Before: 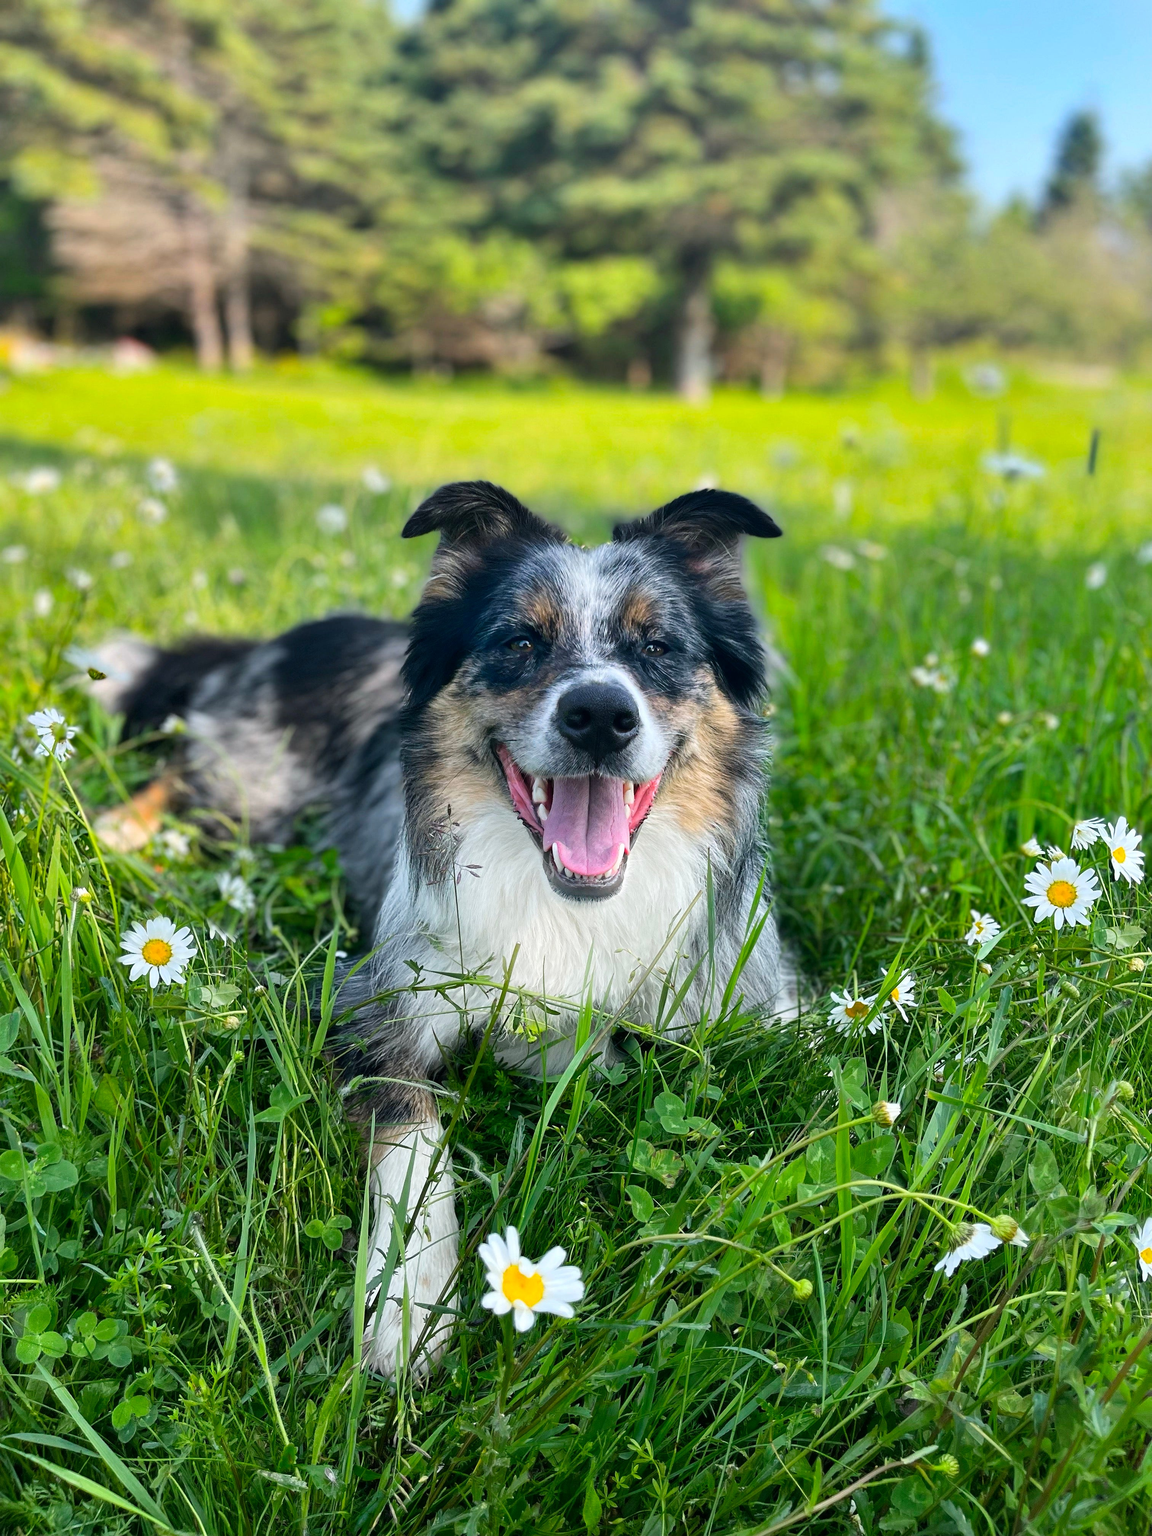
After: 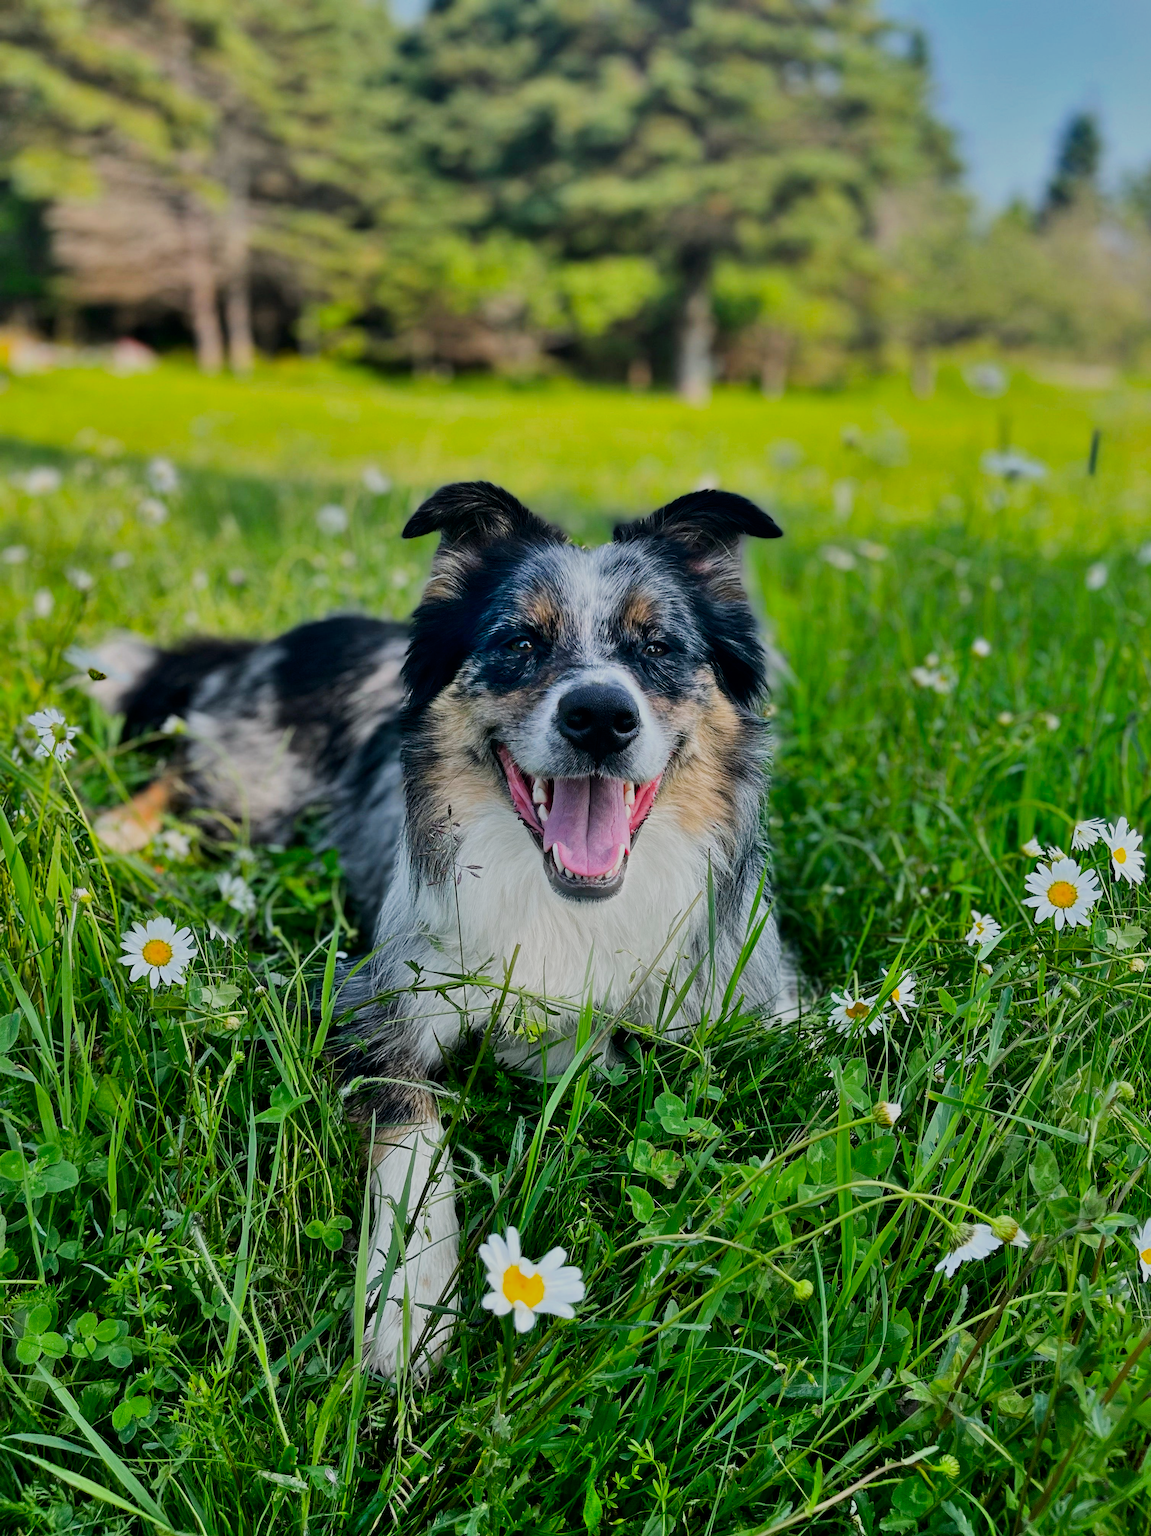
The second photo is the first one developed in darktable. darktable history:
filmic rgb: black relative exposure -7.65 EV, white relative exposure 4.56 EV, hardness 3.61
contrast brightness saturation: contrast 0.07, brightness -0.13, saturation 0.06
shadows and highlights: highlights color adjustment 0%, soften with gaussian
